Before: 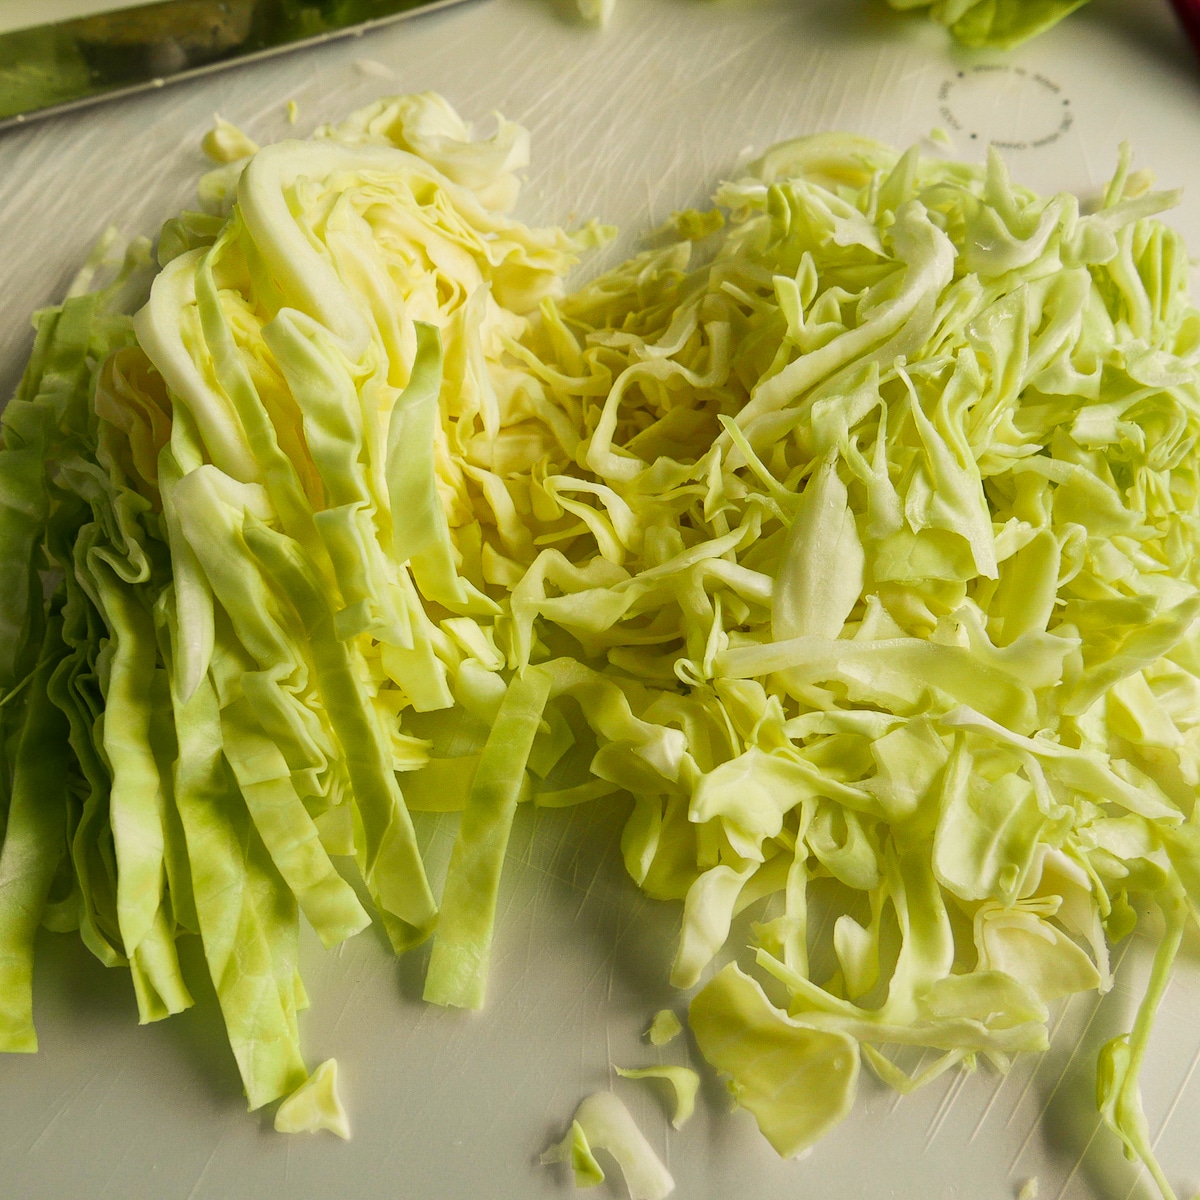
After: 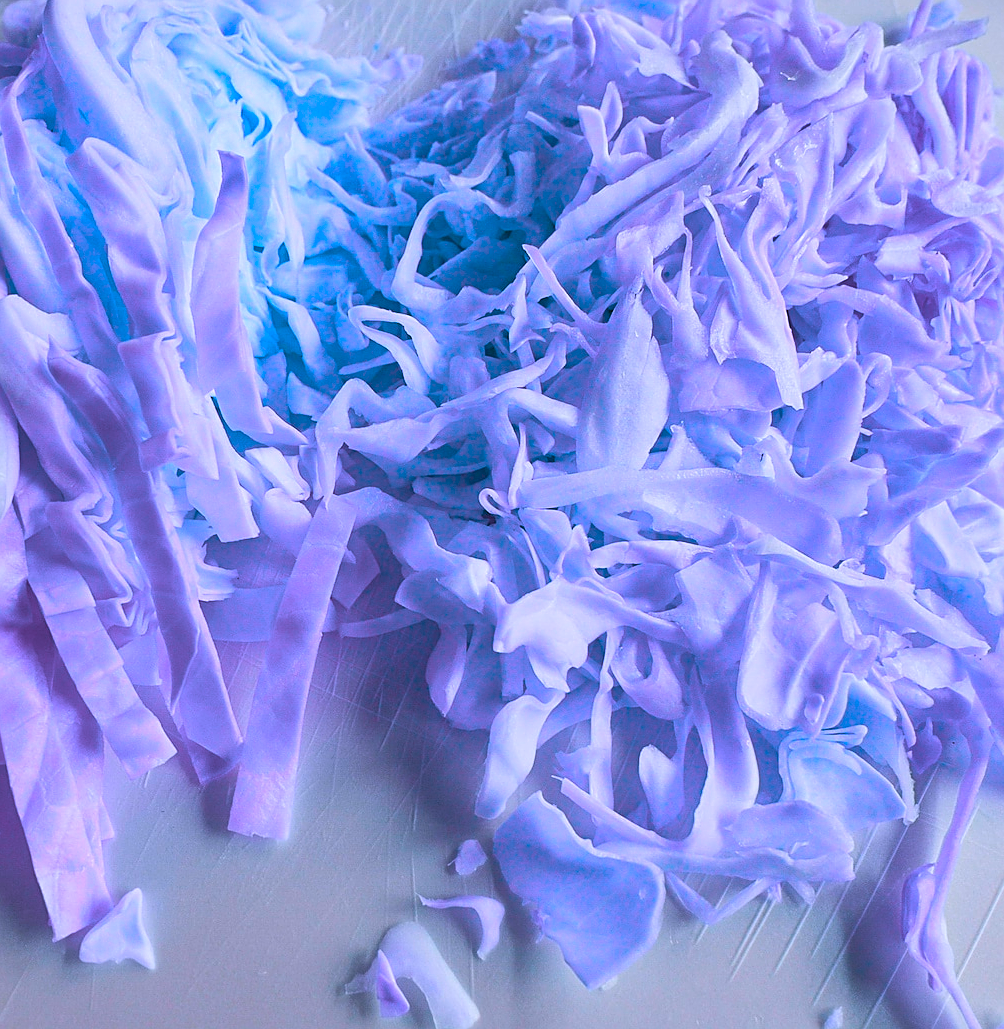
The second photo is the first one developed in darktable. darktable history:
color balance rgb: hue shift 180°, global vibrance 50%, contrast 0.32%
sharpen: on, module defaults
crop: left 16.315%, top 14.246%
shadows and highlights: low approximation 0.01, soften with gaussian
